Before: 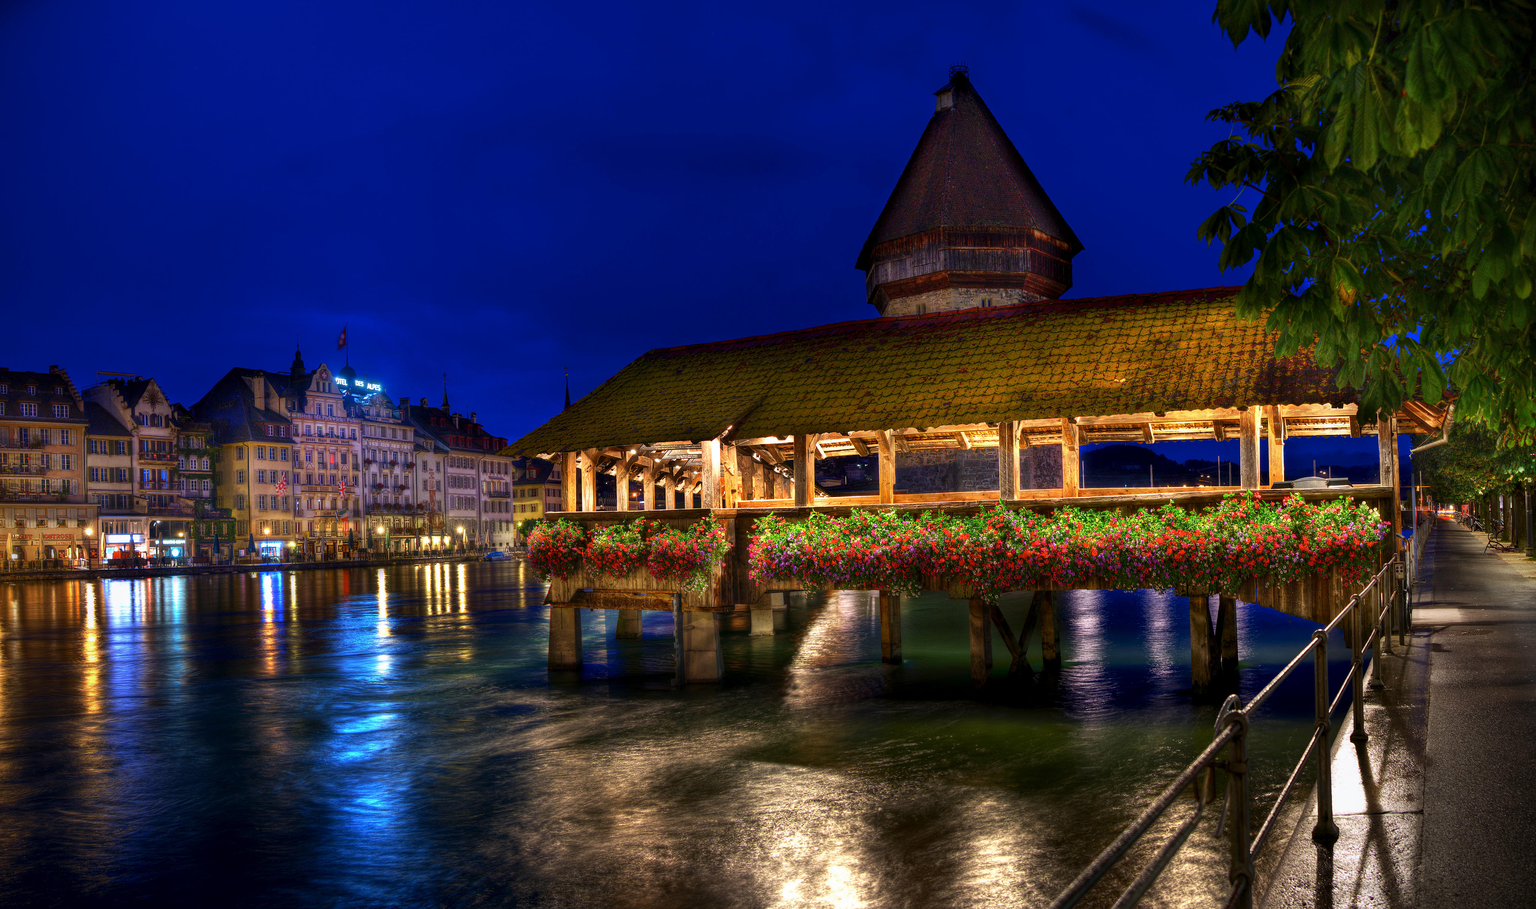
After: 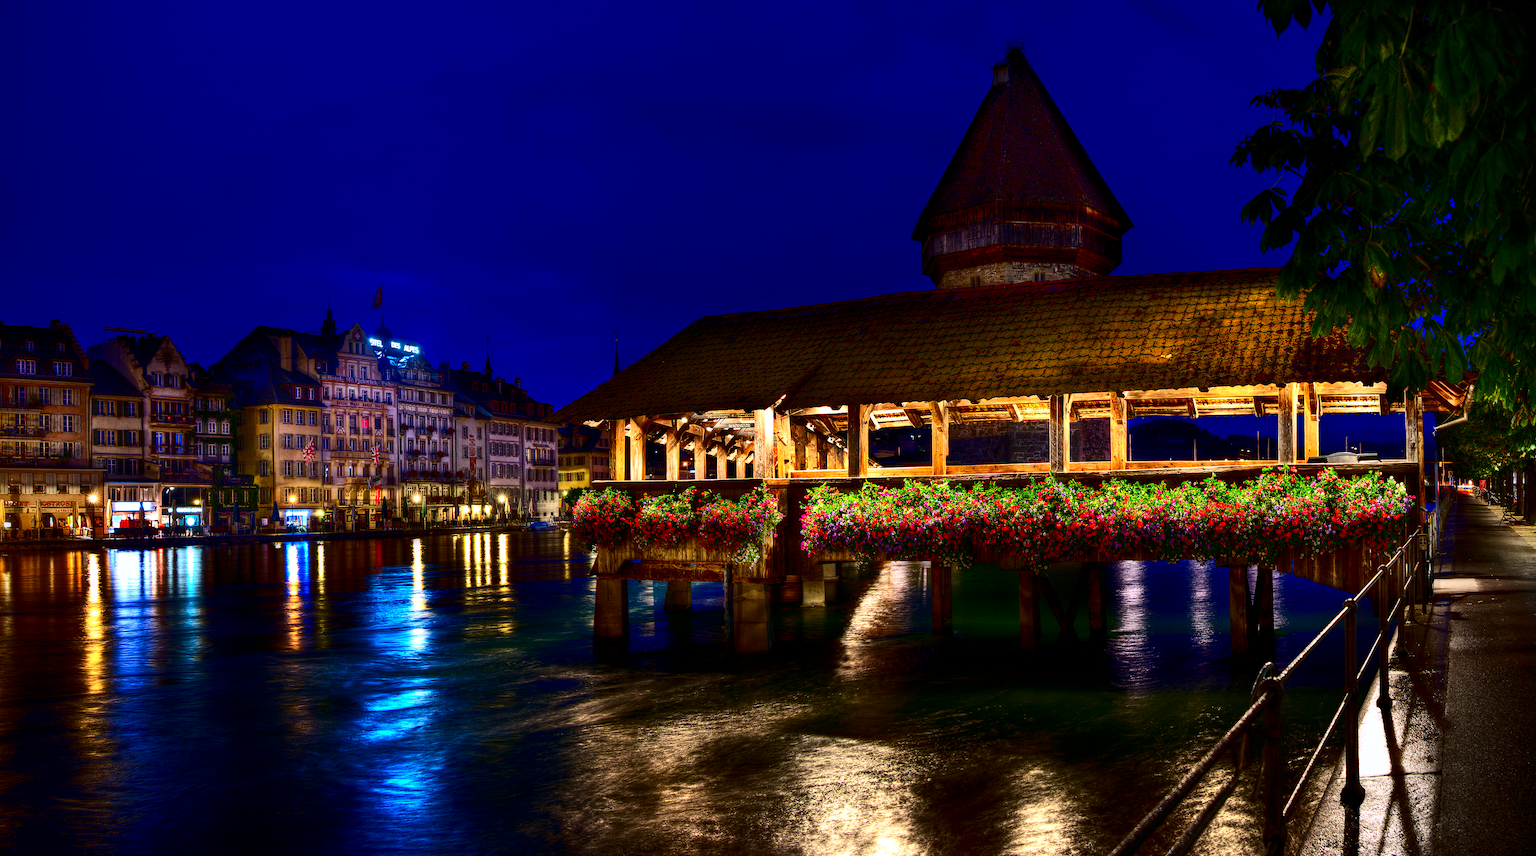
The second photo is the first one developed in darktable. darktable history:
contrast brightness saturation: contrast 0.32, brightness -0.08, saturation 0.17
haze removal: compatibility mode true, adaptive false
rotate and perspective: rotation 0.679°, lens shift (horizontal) 0.136, crop left 0.009, crop right 0.991, crop top 0.078, crop bottom 0.95
